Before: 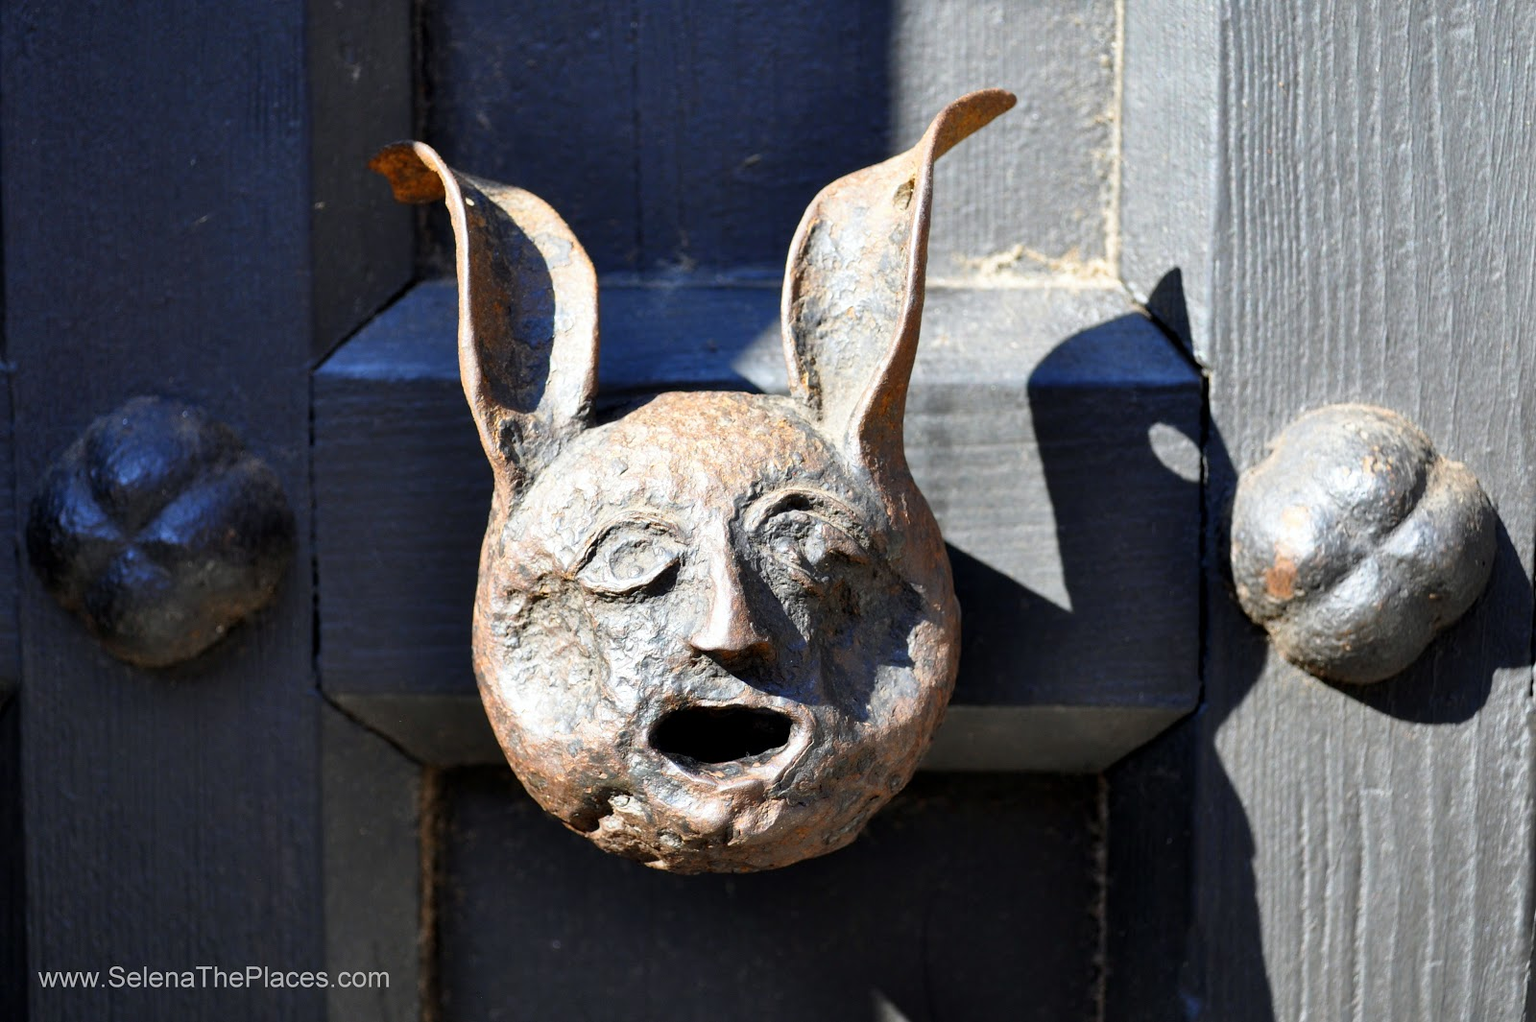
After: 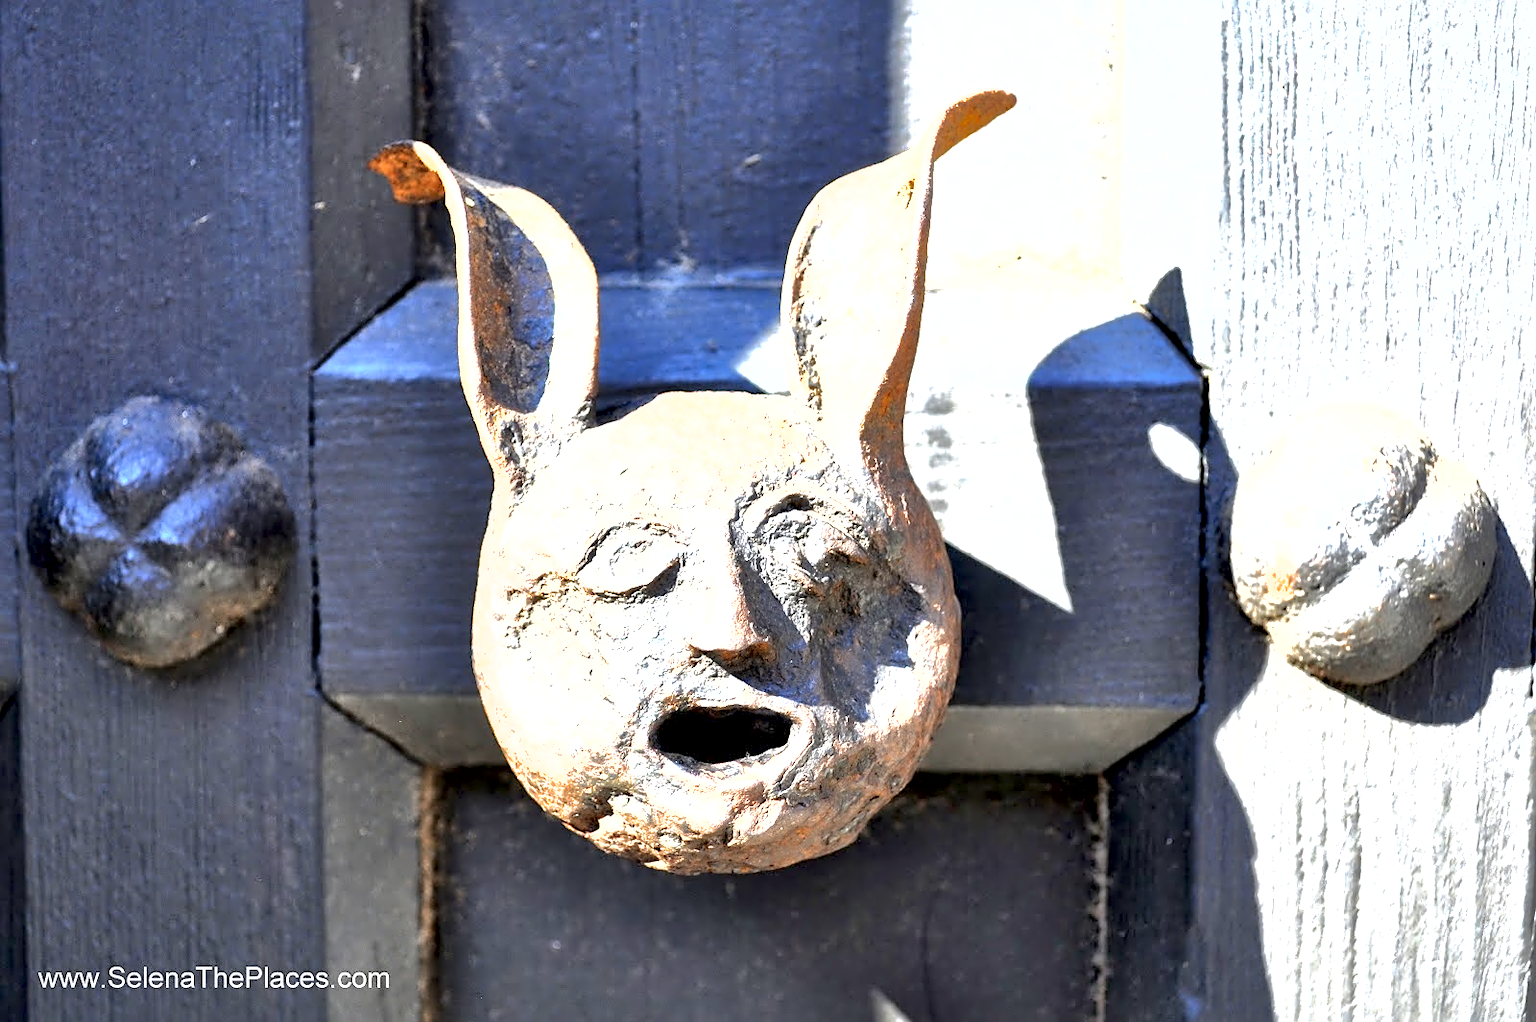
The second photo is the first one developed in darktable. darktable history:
shadows and highlights: on, module defaults
local contrast: mode bilateral grid, contrast 19, coarseness 51, detail 158%, midtone range 0.2
sharpen: amount 0.204
exposure: exposure 1.994 EV, compensate exposure bias true, compensate highlight preservation false
contrast equalizer: octaves 7, y [[0.5, 0.542, 0.583, 0.625, 0.667, 0.708], [0.5 ×6], [0.5 ×6], [0, 0.033, 0.067, 0.1, 0.133, 0.167], [0, 0.05, 0.1, 0.15, 0.2, 0.25]], mix 0.312
